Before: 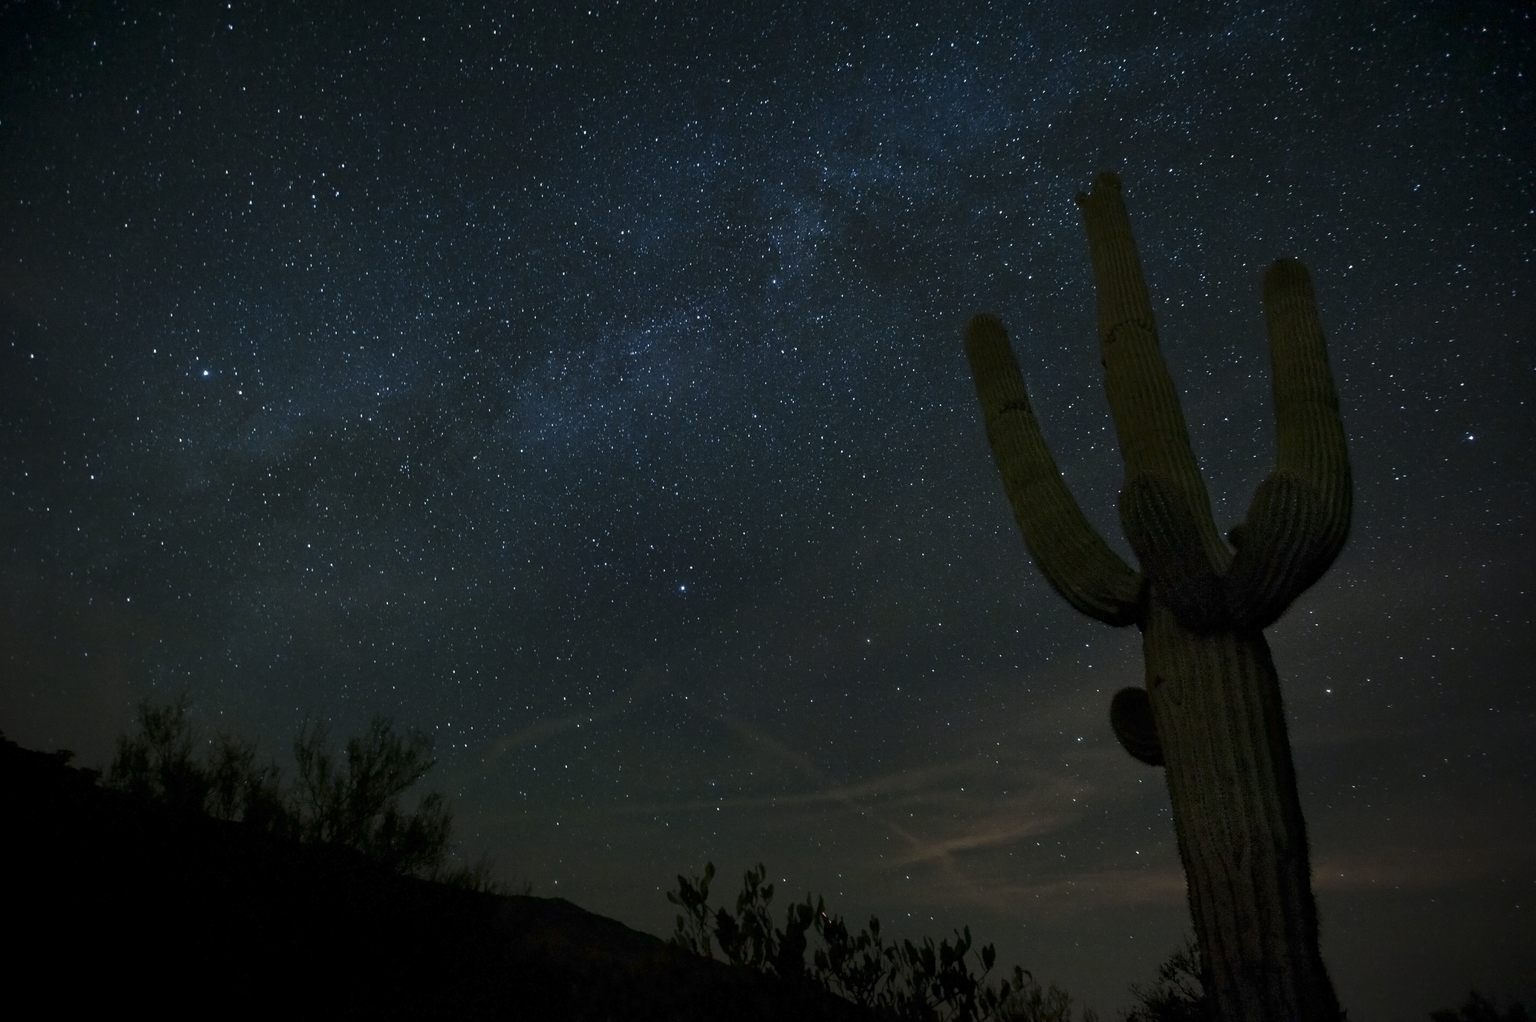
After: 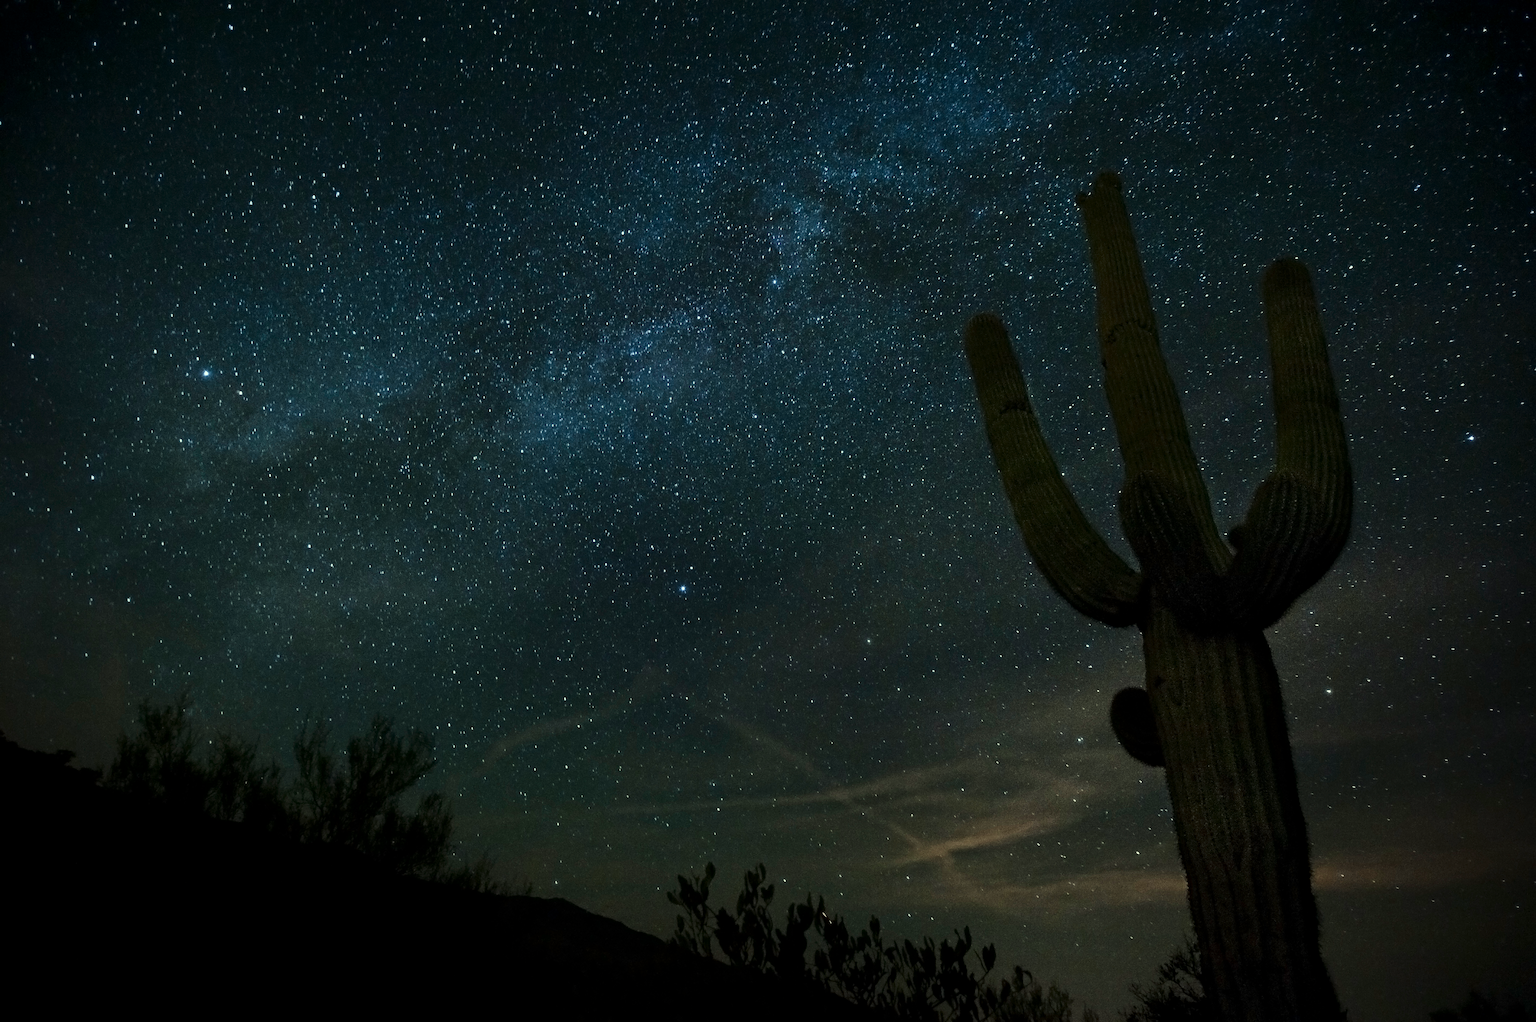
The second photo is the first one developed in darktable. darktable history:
color correction: highlights a* -5.84, highlights b* 11.25
tone equalizer: -7 EV 0.141 EV, -6 EV 0.609 EV, -5 EV 1.12 EV, -4 EV 1.32 EV, -3 EV 1.16 EV, -2 EV 0.6 EV, -1 EV 0.158 EV, edges refinement/feathering 500, mask exposure compensation -1.57 EV, preserve details no
